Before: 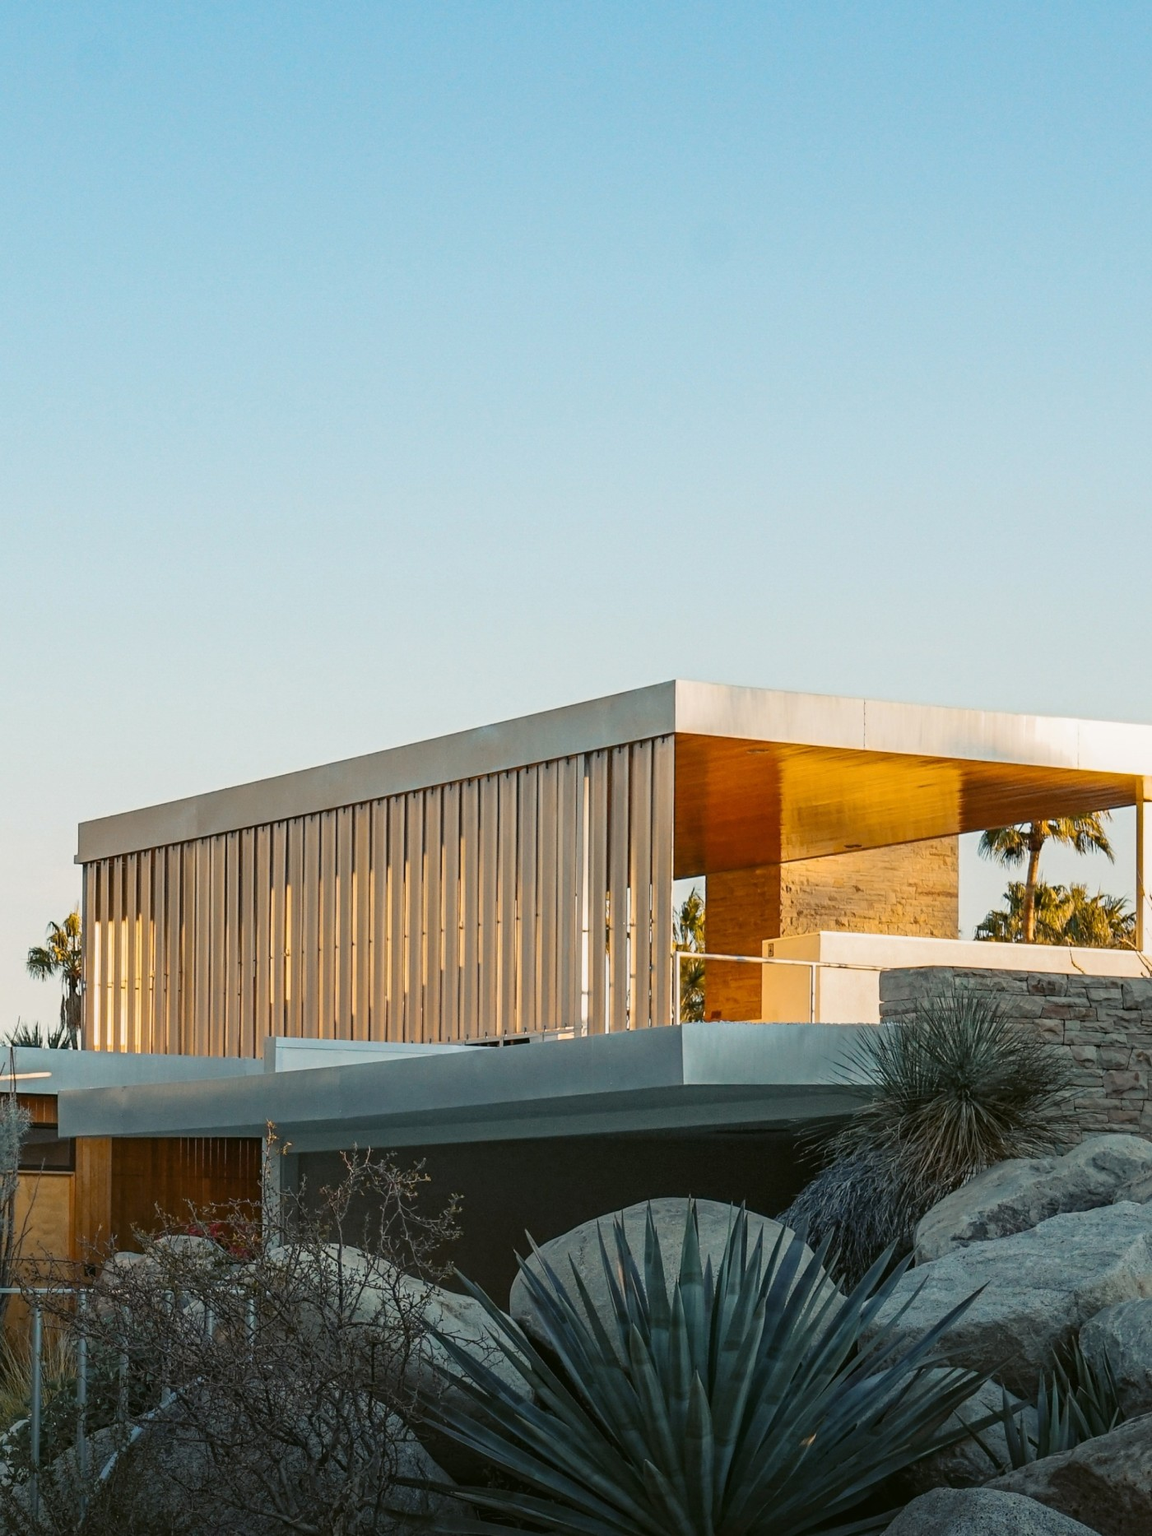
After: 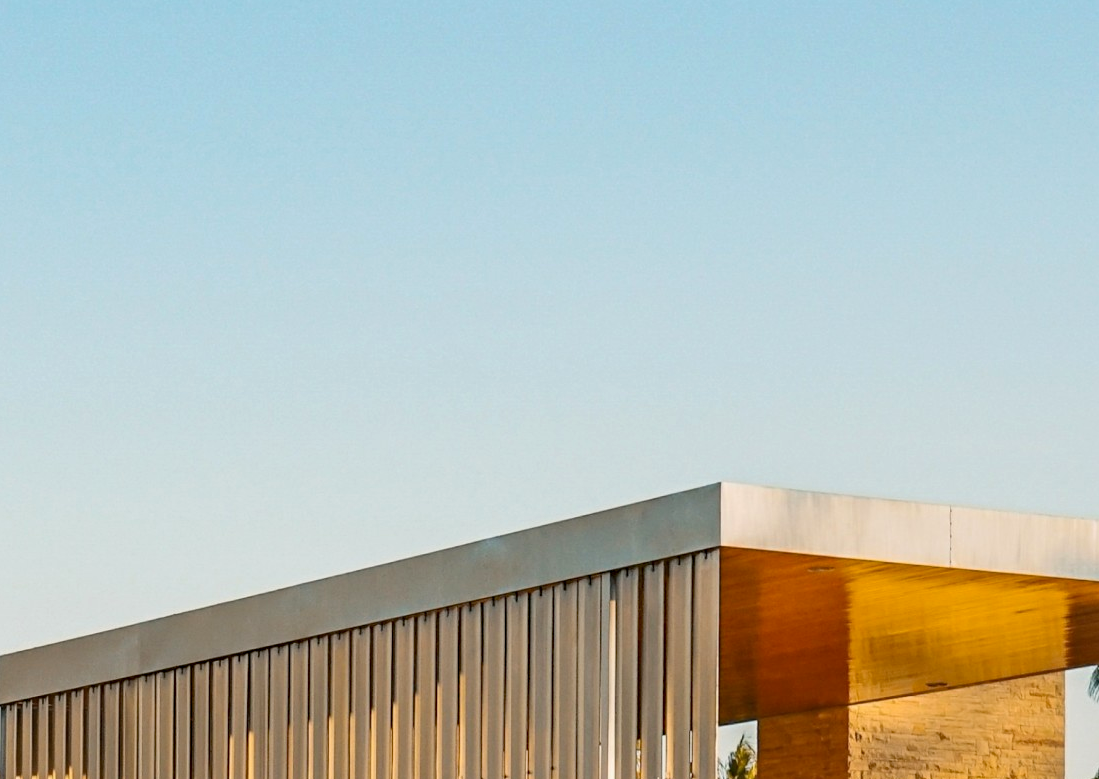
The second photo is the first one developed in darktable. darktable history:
haze removal: compatibility mode true, adaptive false
crop: left 7.151%, top 18.466%, right 14.293%, bottom 39.763%
